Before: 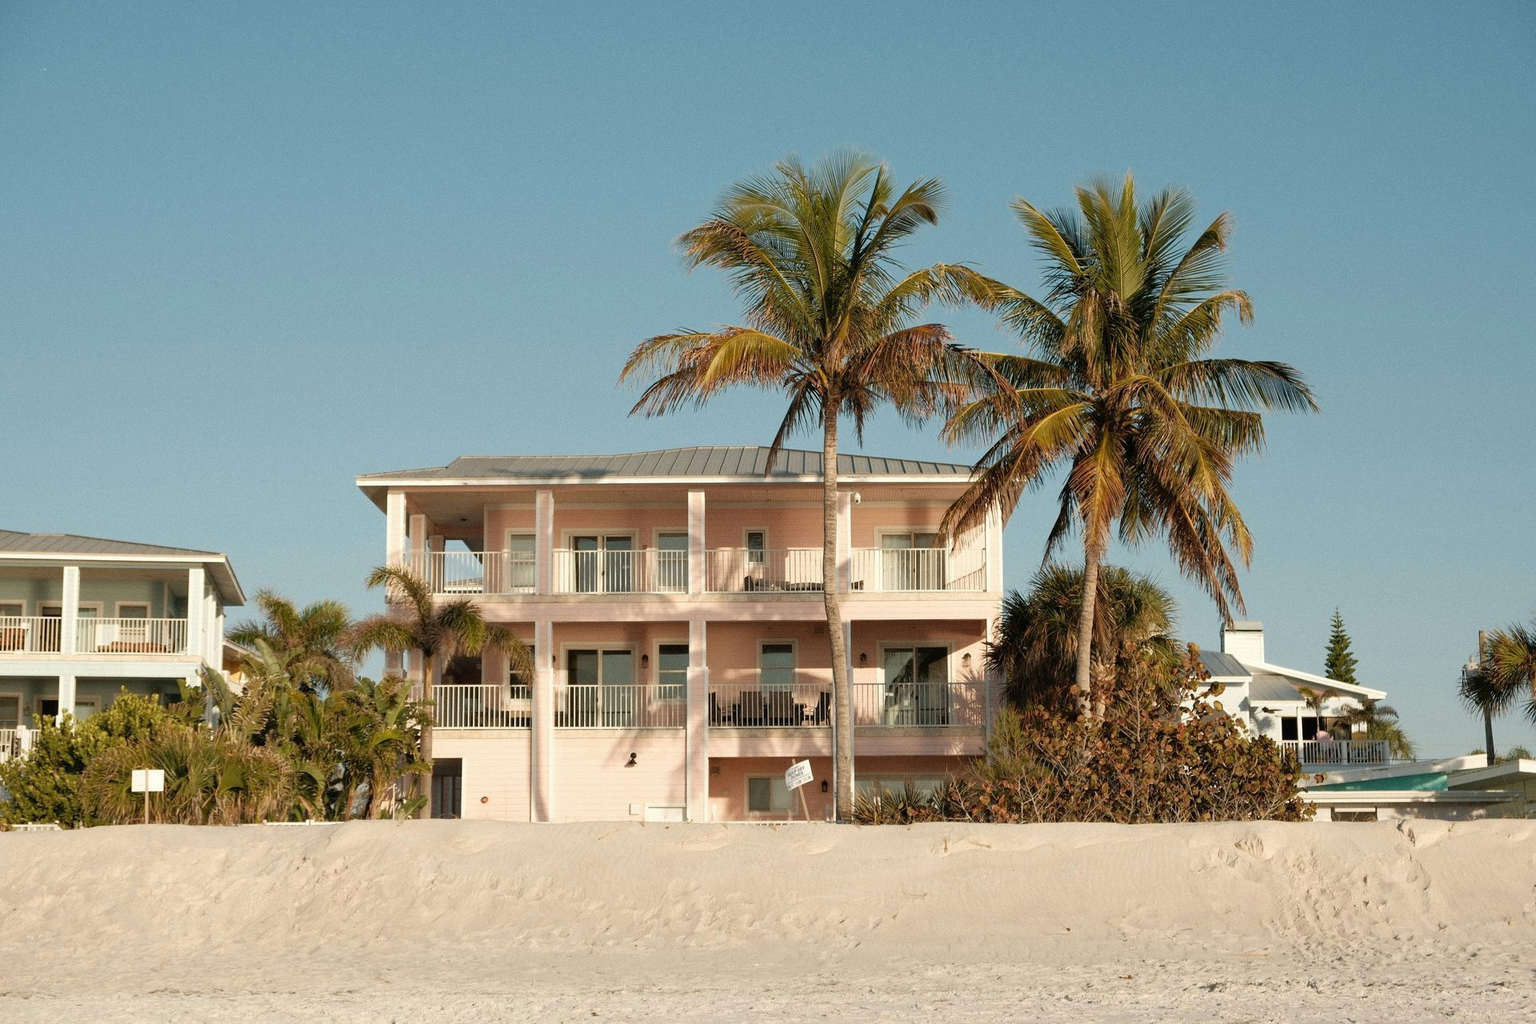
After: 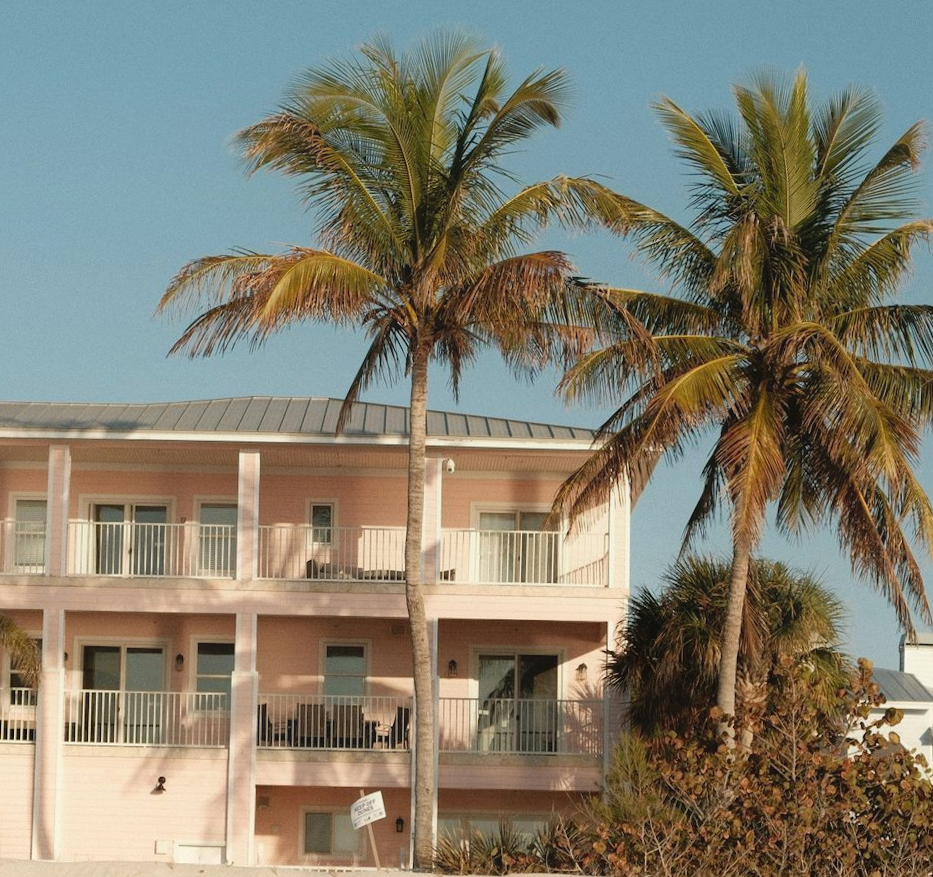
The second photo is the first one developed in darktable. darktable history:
crop: left 32.075%, top 10.976%, right 18.355%, bottom 17.596%
rotate and perspective: rotation 1.57°, crop left 0.018, crop right 0.982, crop top 0.039, crop bottom 0.961
contrast equalizer: octaves 7, y [[0.6 ×6], [0.55 ×6], [0 ×6], [0 ×6], [0 ×6]], mix -0.3
